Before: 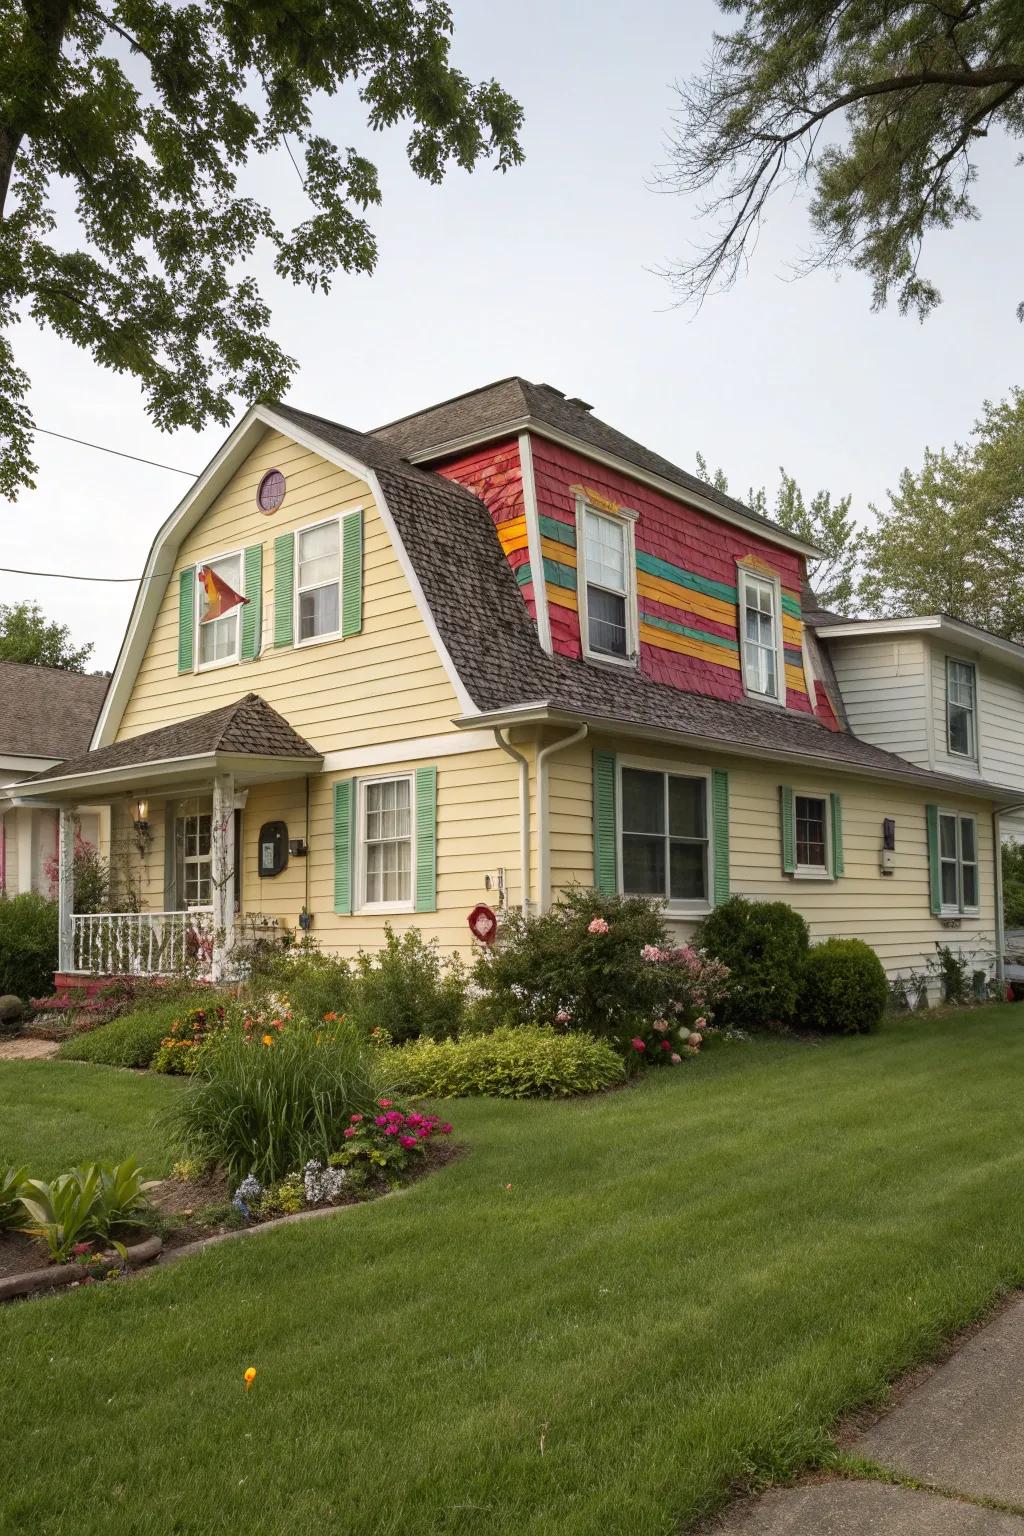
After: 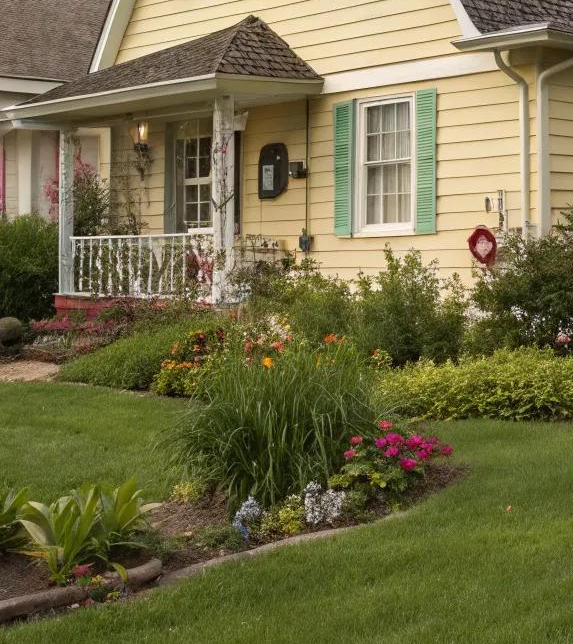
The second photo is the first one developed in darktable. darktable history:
crop: top 44.162%, right 43.774%, bottom 13.068%
